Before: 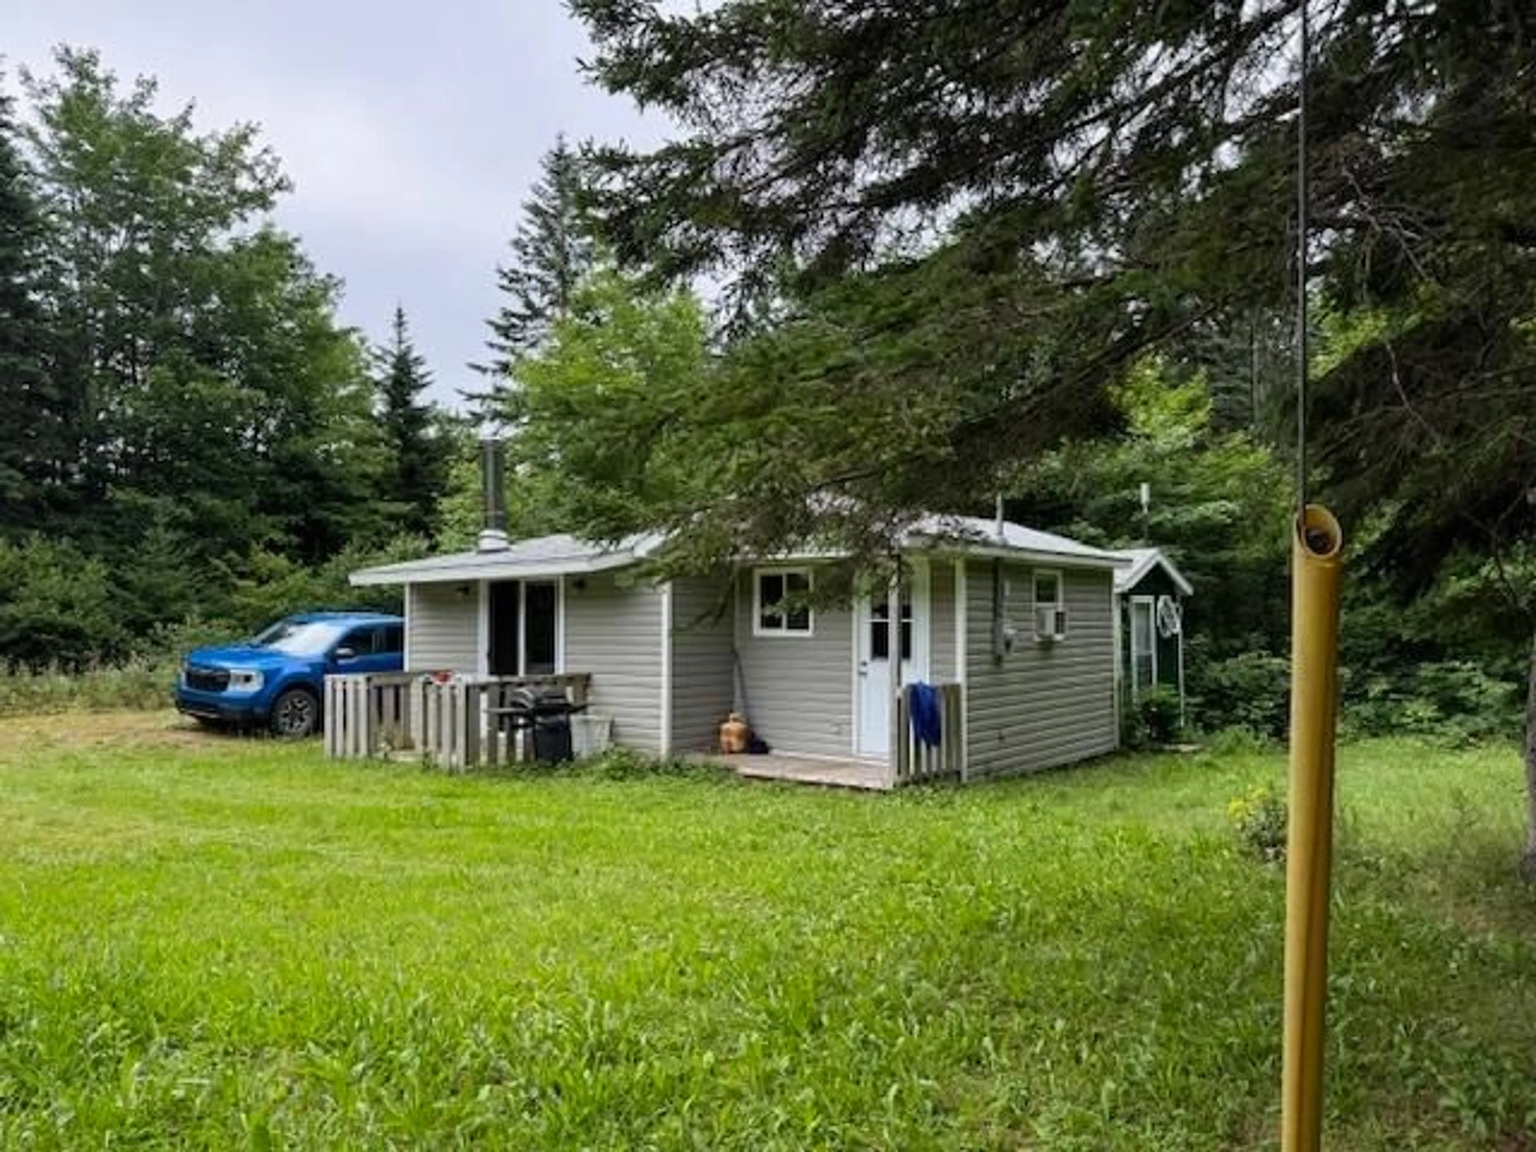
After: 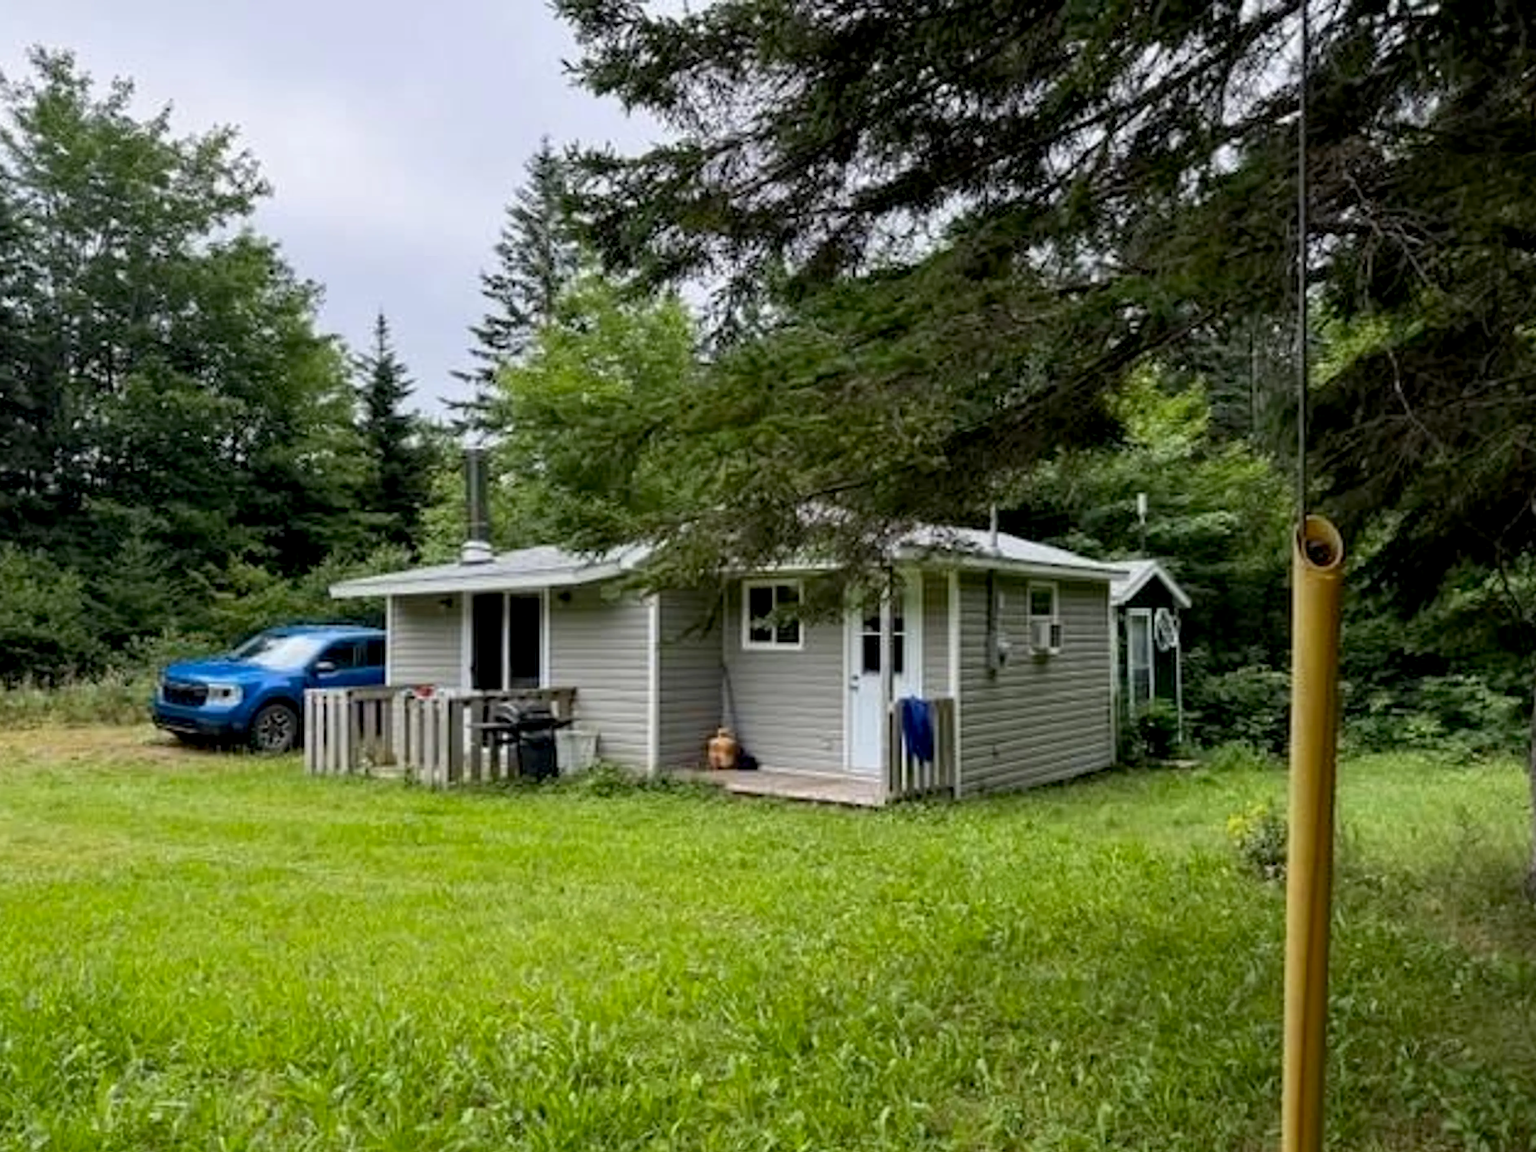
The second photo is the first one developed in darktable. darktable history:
exposure: black level correction 0.005, exposure 0.001 EV, compensate highlight preservation false
crop: left 1.743%, right 0.268%, bottom 2.011%
